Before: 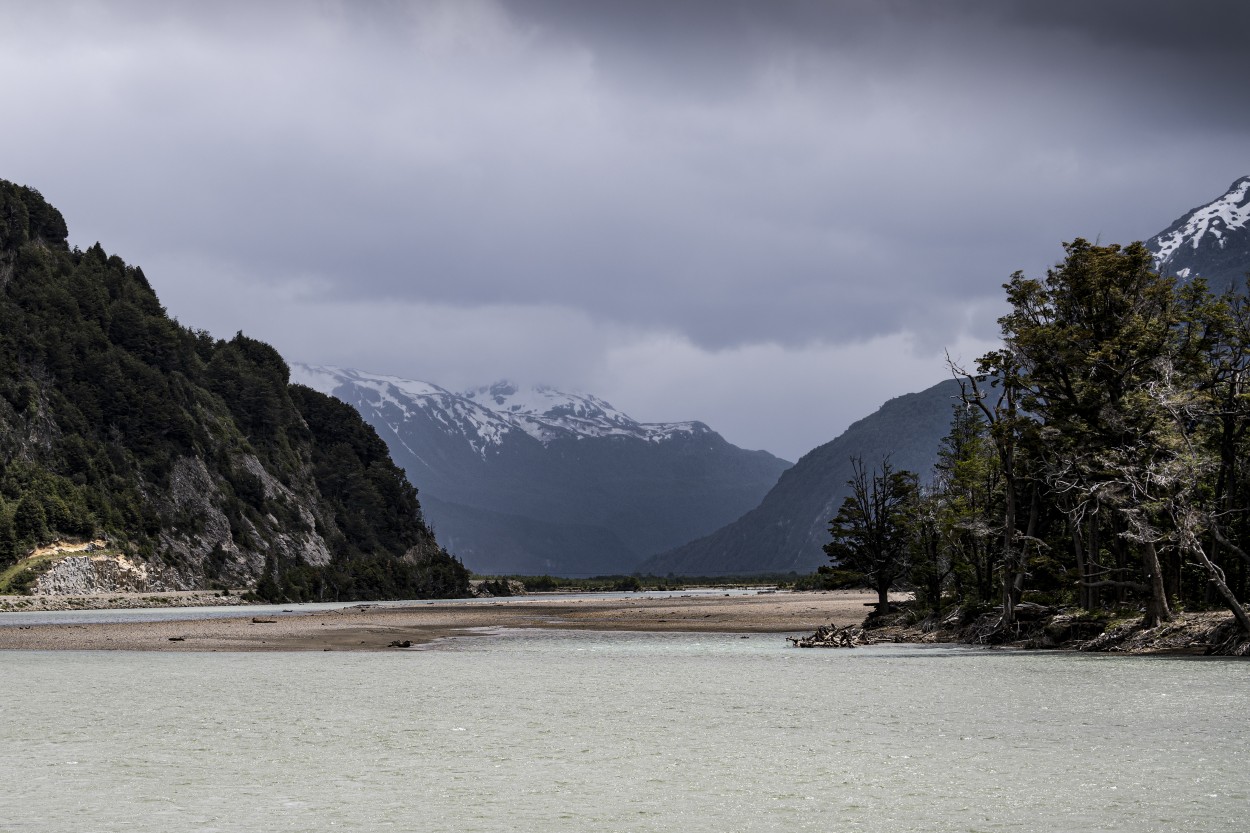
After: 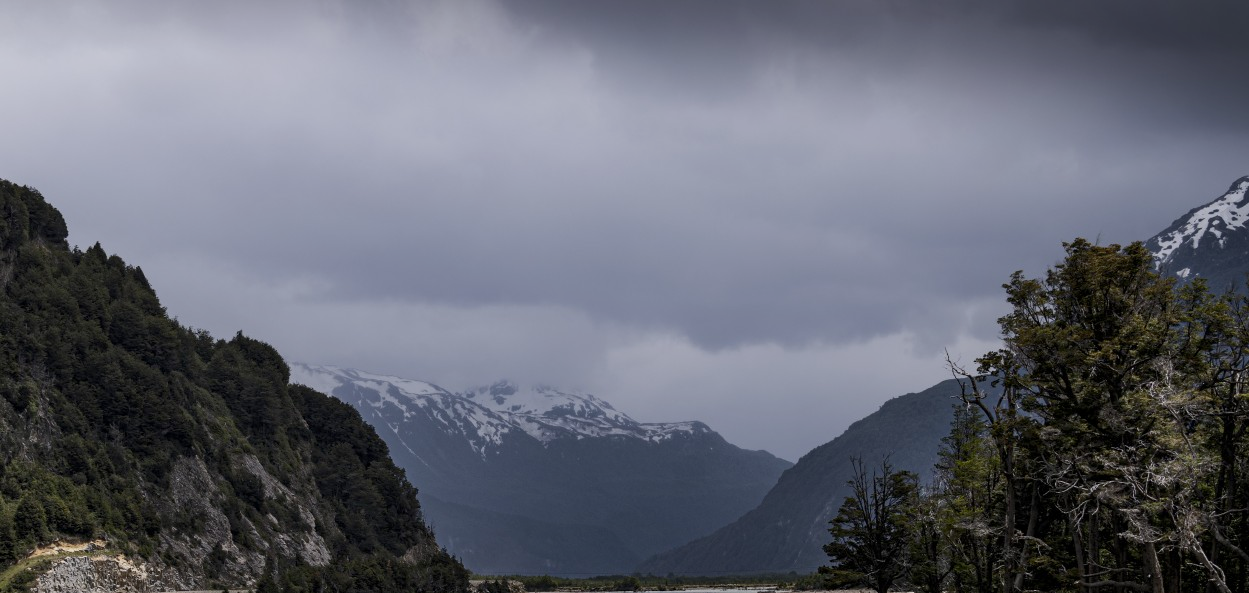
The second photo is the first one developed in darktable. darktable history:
crop: right 0%, bottom 28.742%
tone equalizer: -8 EV 0.252 EV, -7 EV 0.383 EV, -6 EV 0.421 EV, -5 EV 0.283 EV, -3 EV -0.279 EV, -2 EV -0.426 EV, -1 EV -0.404 EV, +0 EV -0.26 EV
